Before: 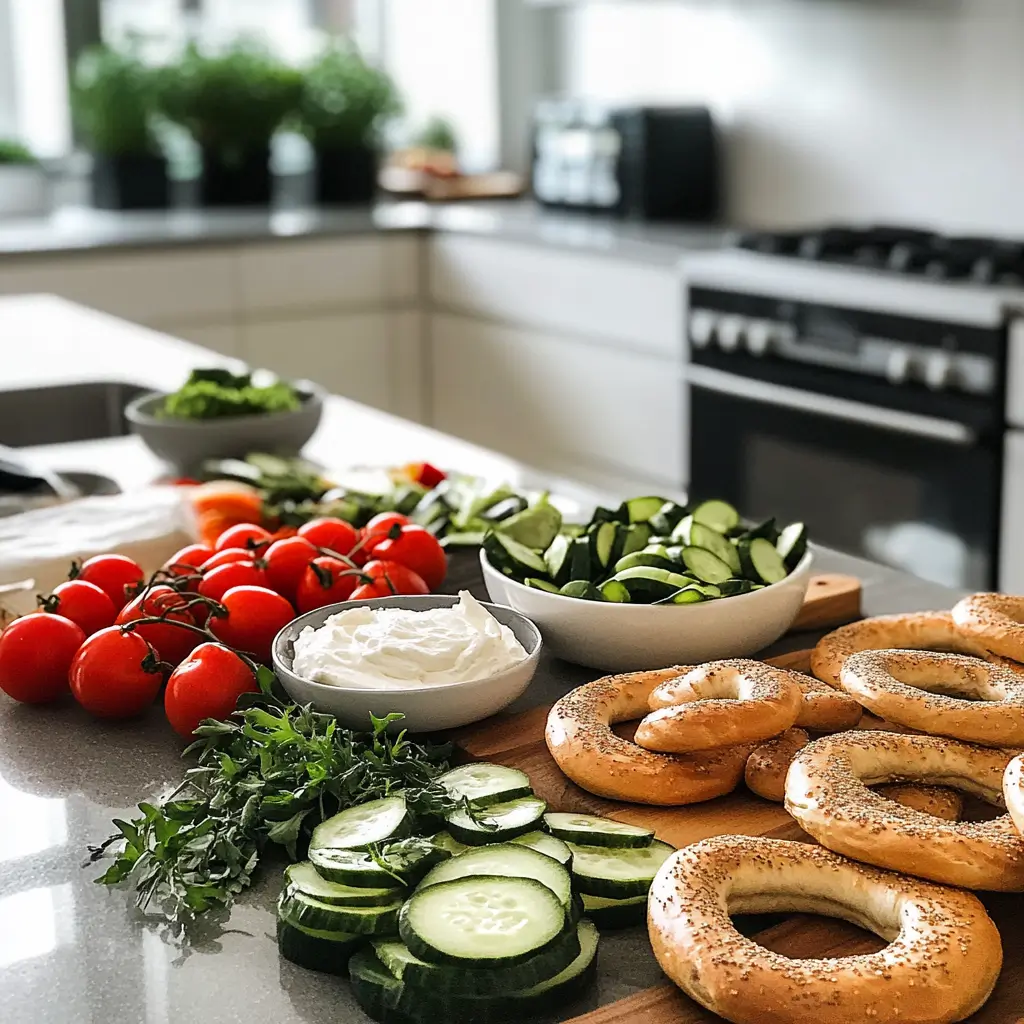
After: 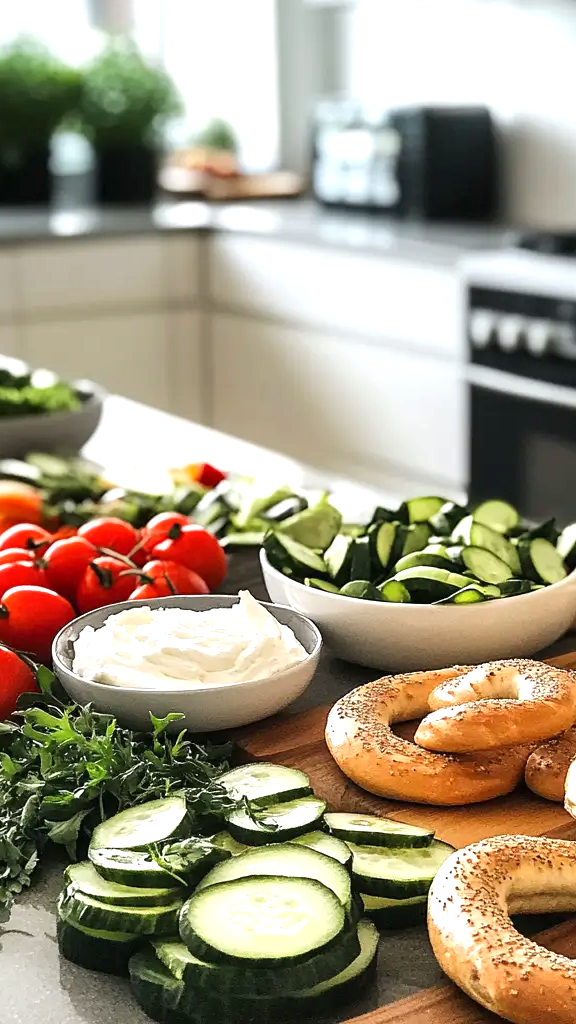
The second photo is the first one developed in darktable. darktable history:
exposure: exposure 0.515 EV, compensate highlight preservation false
crop: left 21.496%, right 22.254%
